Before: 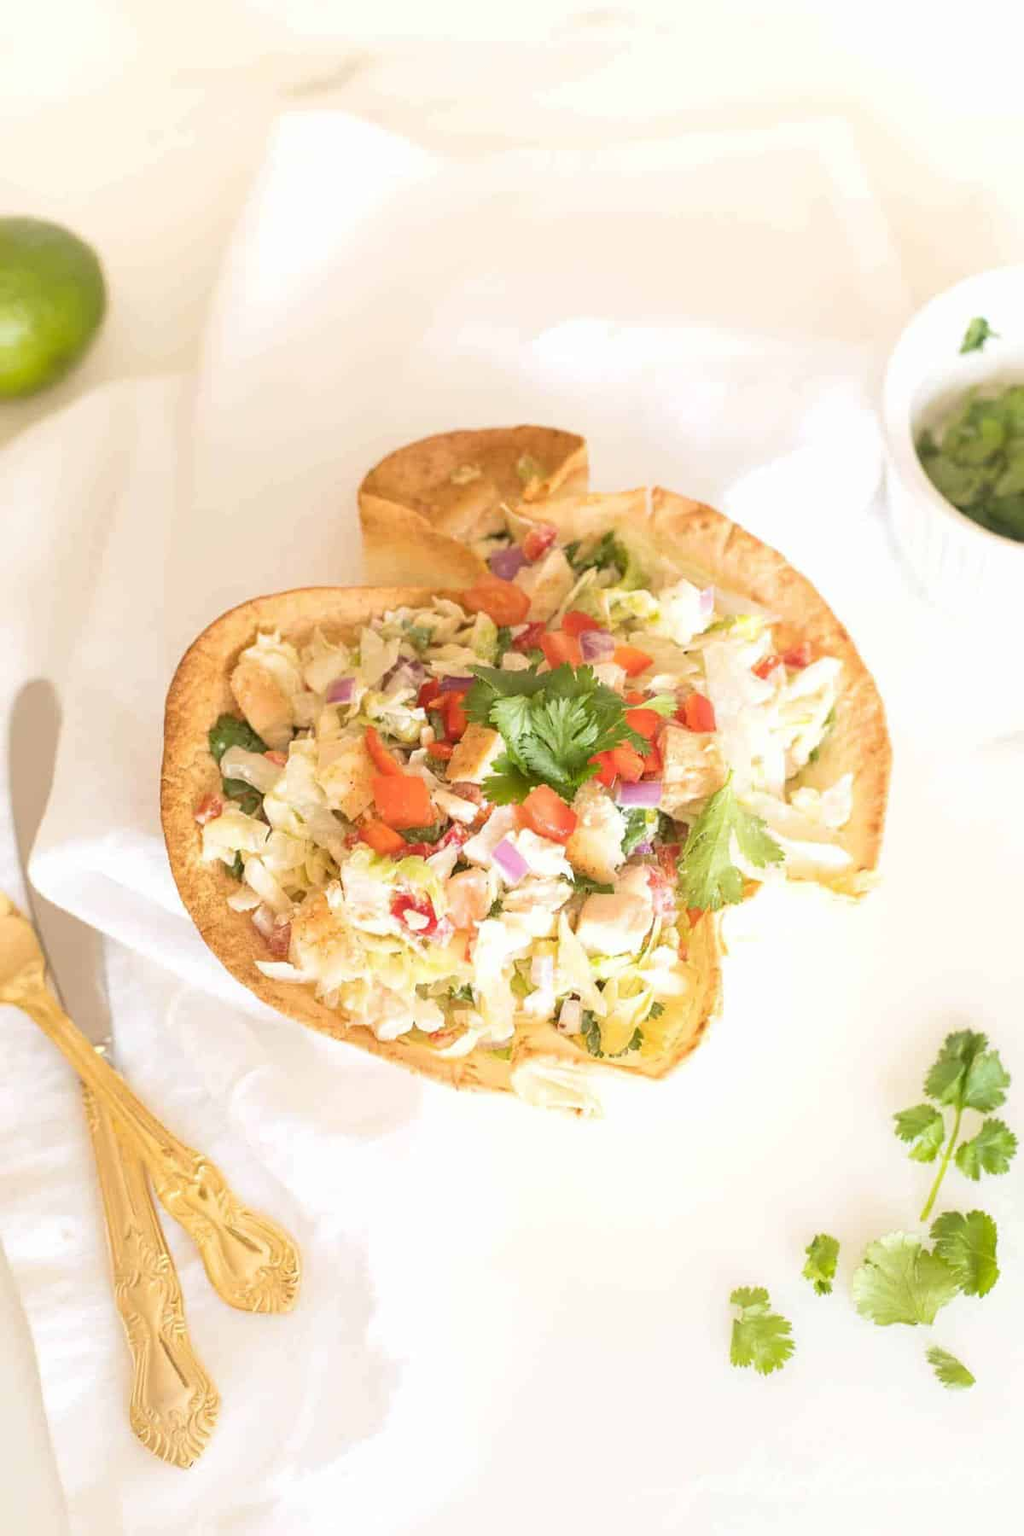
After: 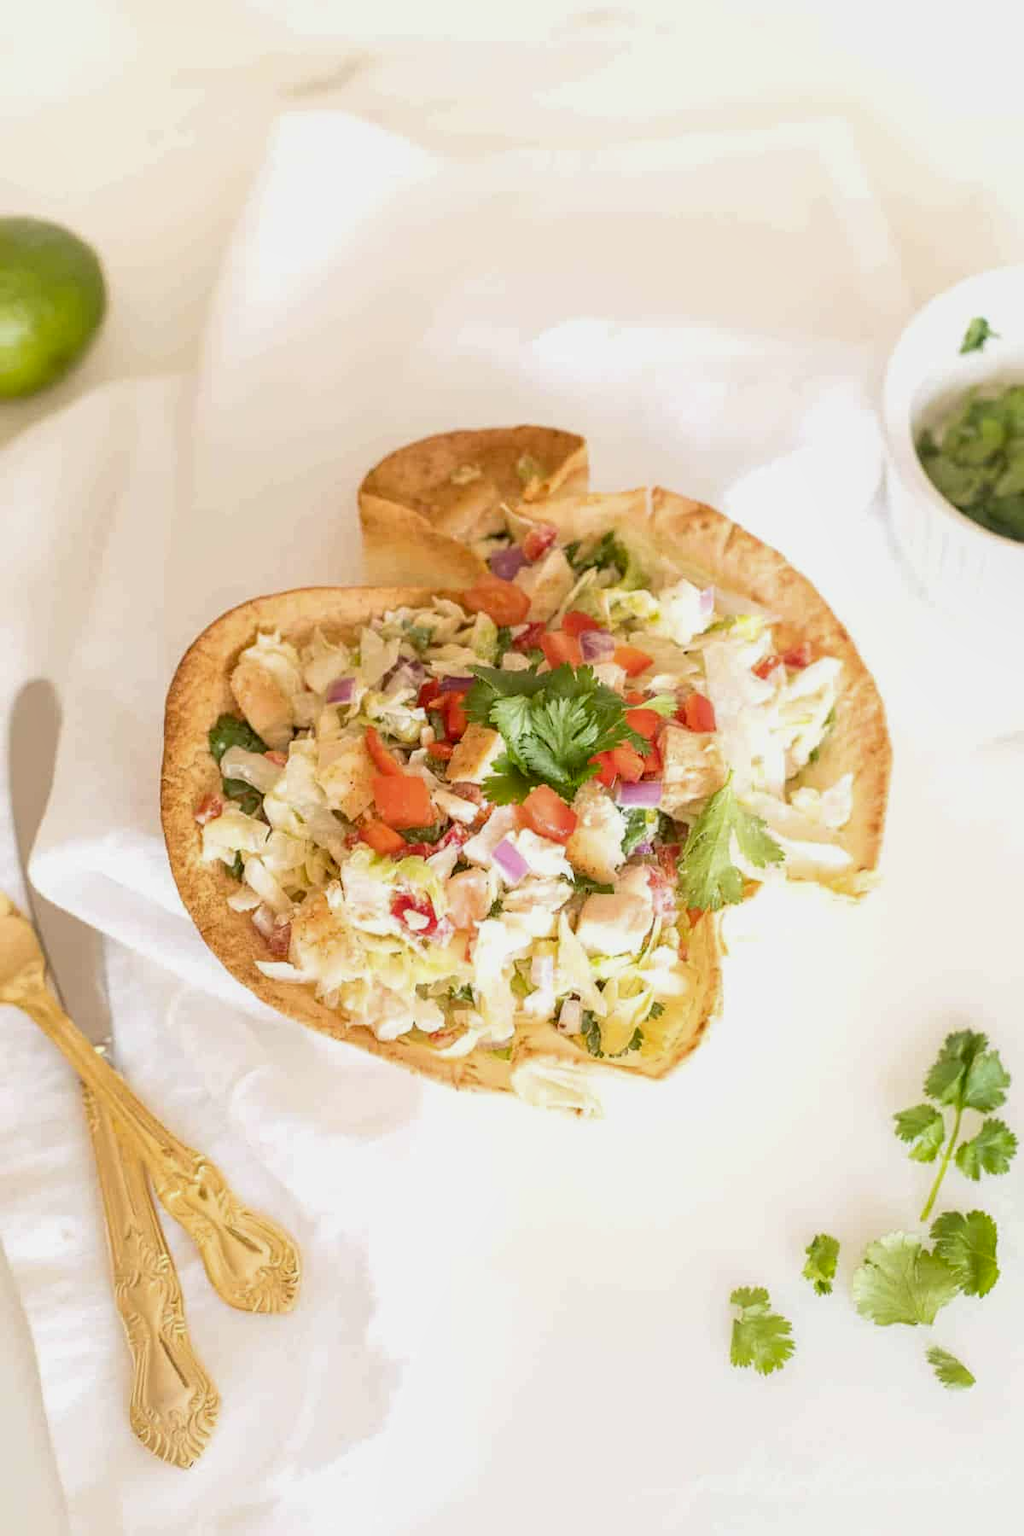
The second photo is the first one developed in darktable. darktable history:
exposure: black level correction 0.006, exposure -0.221 EV, compensate exposure bias true, compensate highlight preservation false
local contrast: on, module defaults
